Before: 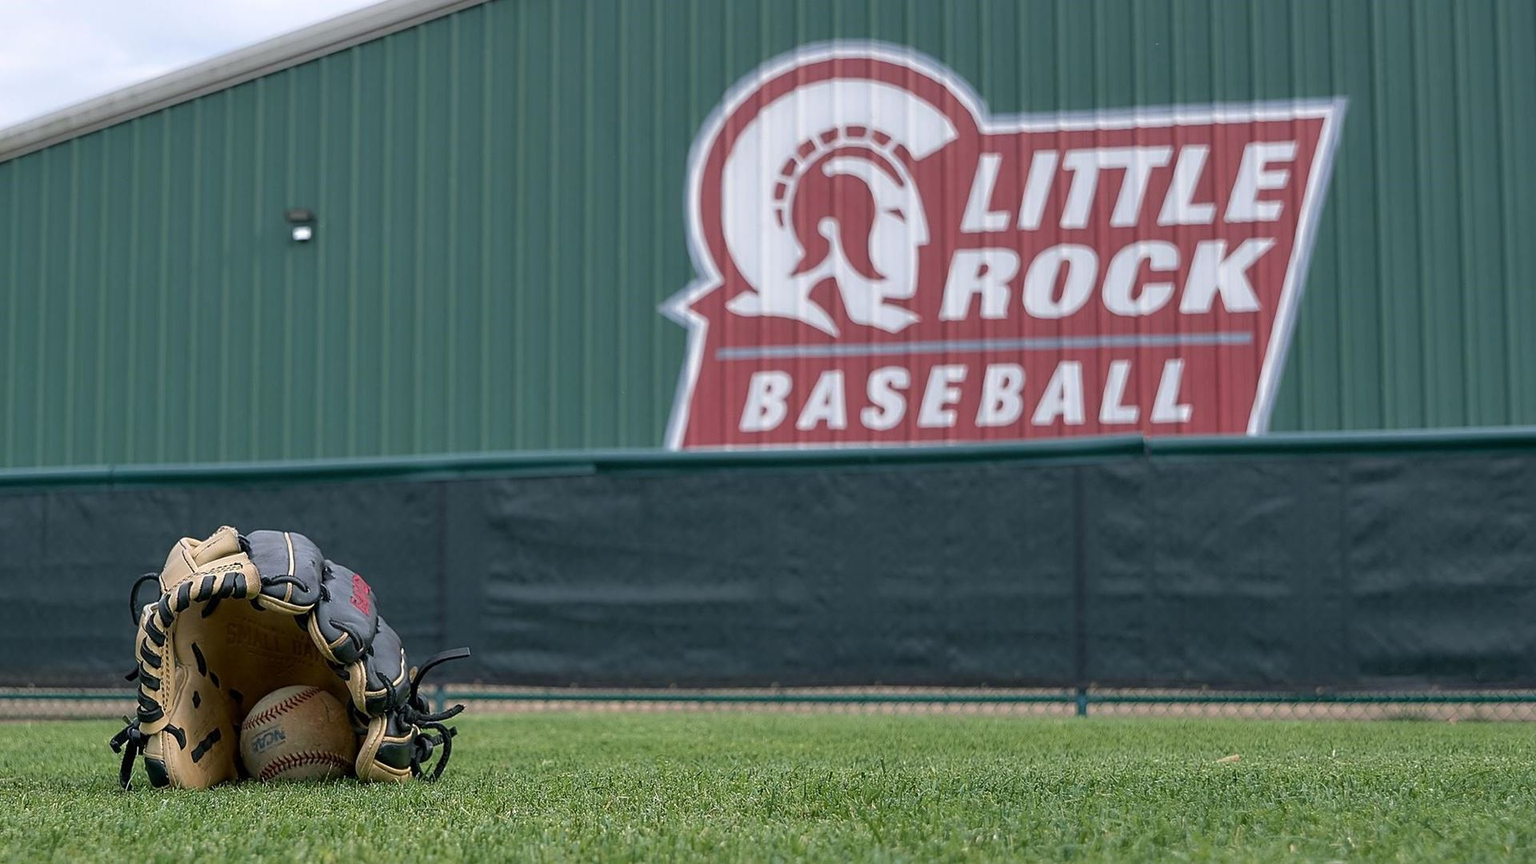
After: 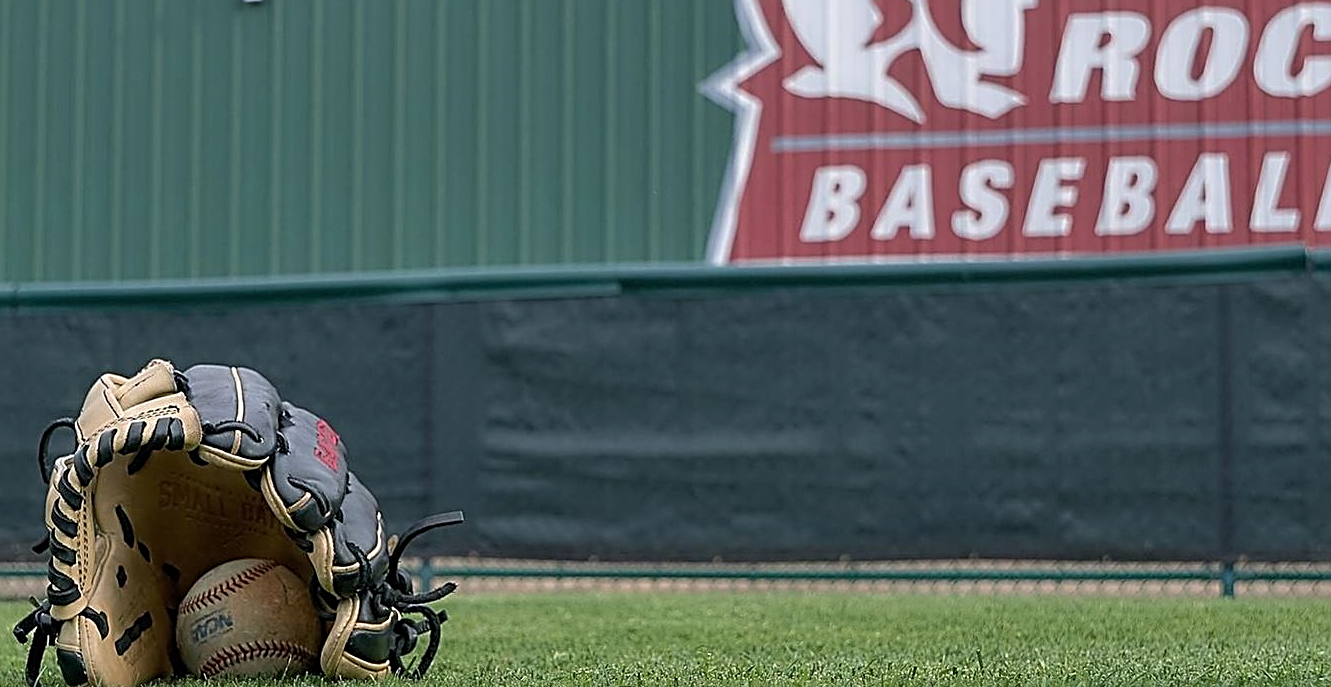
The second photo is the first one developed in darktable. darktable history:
shadows and highlights: shadows 37.27, highlights -28.18, soften with gaussian
crop: left 6.488%, top 27.668%, right 24.183%, bottom 8.656%
sharpen: radius 2.531, amount 0.628
